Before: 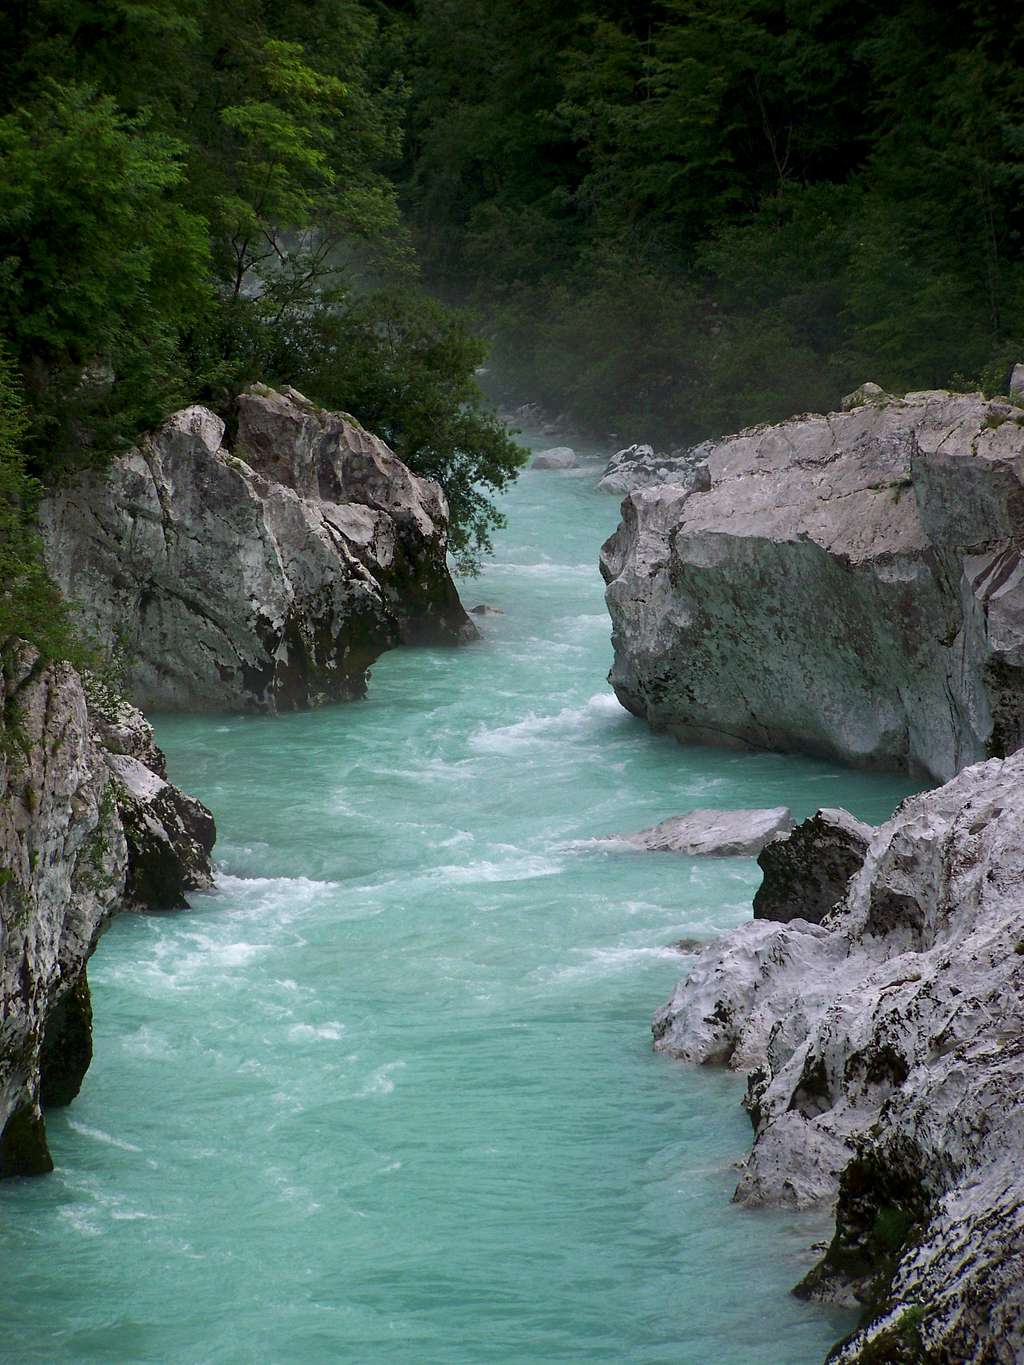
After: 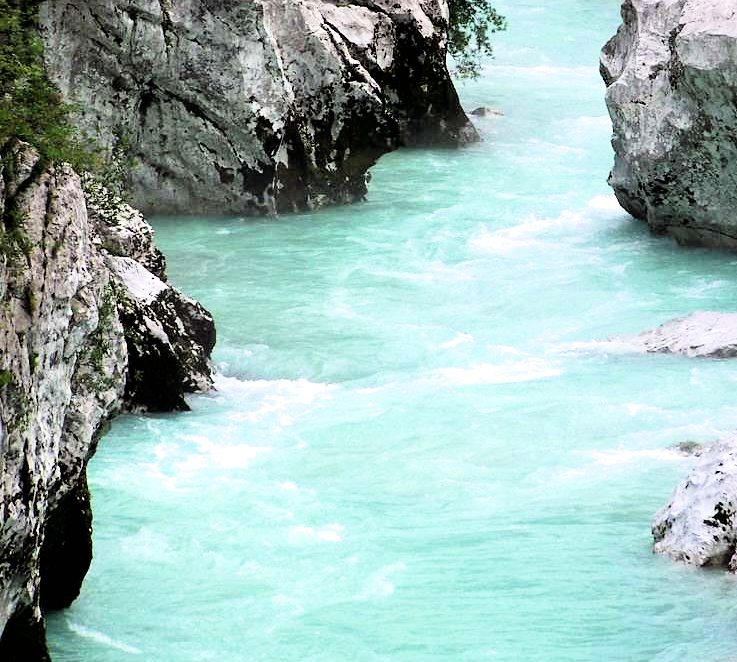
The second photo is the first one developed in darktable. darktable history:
exposure: black level correction 0, exposure 1.2 EV, compensate highlight preservation false
crop: top 36.498%, right 27.964%, bottom 14.995%
filmic rgb: black relative exposure -4 EV, white relative exposure 3 EV, hardness 3.02, contrast 1.5
